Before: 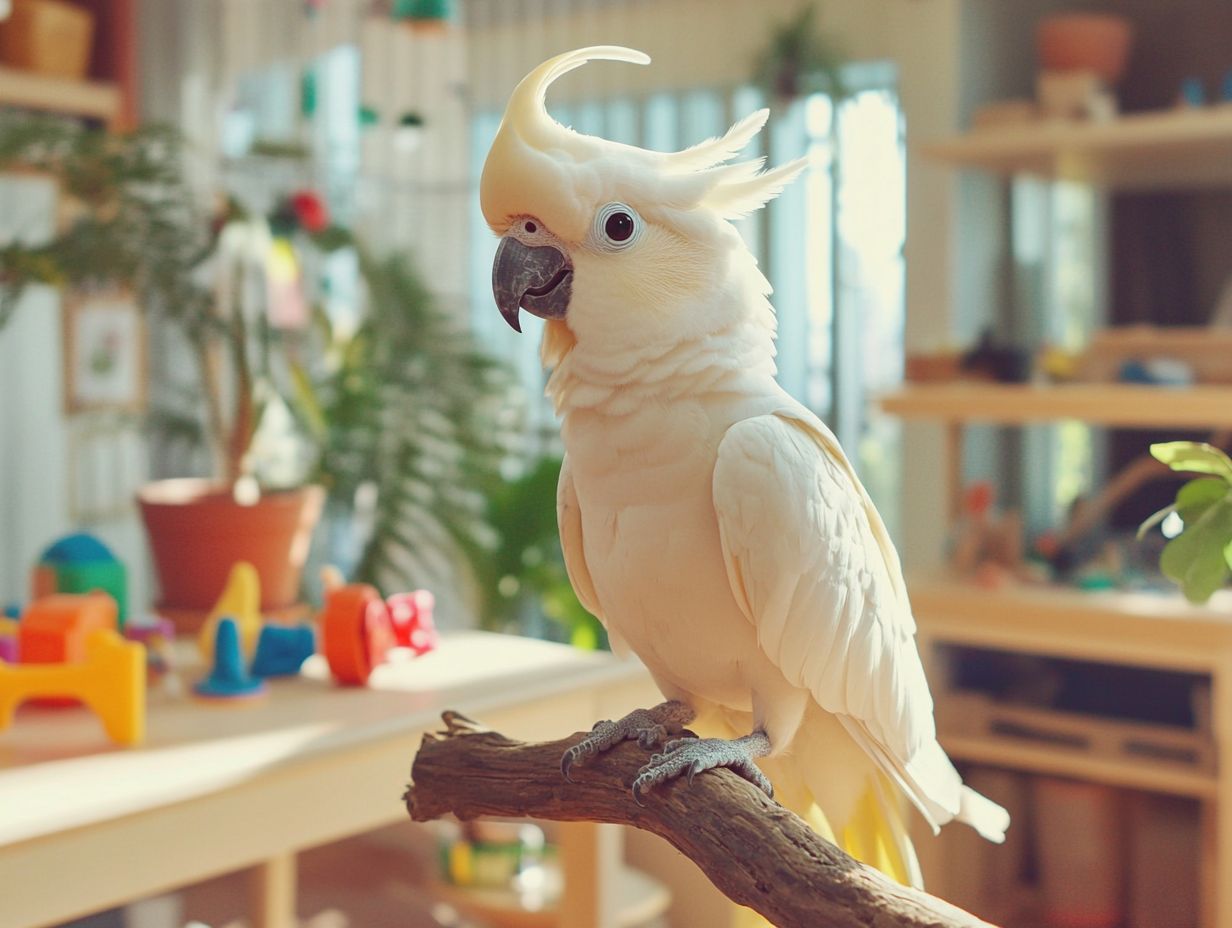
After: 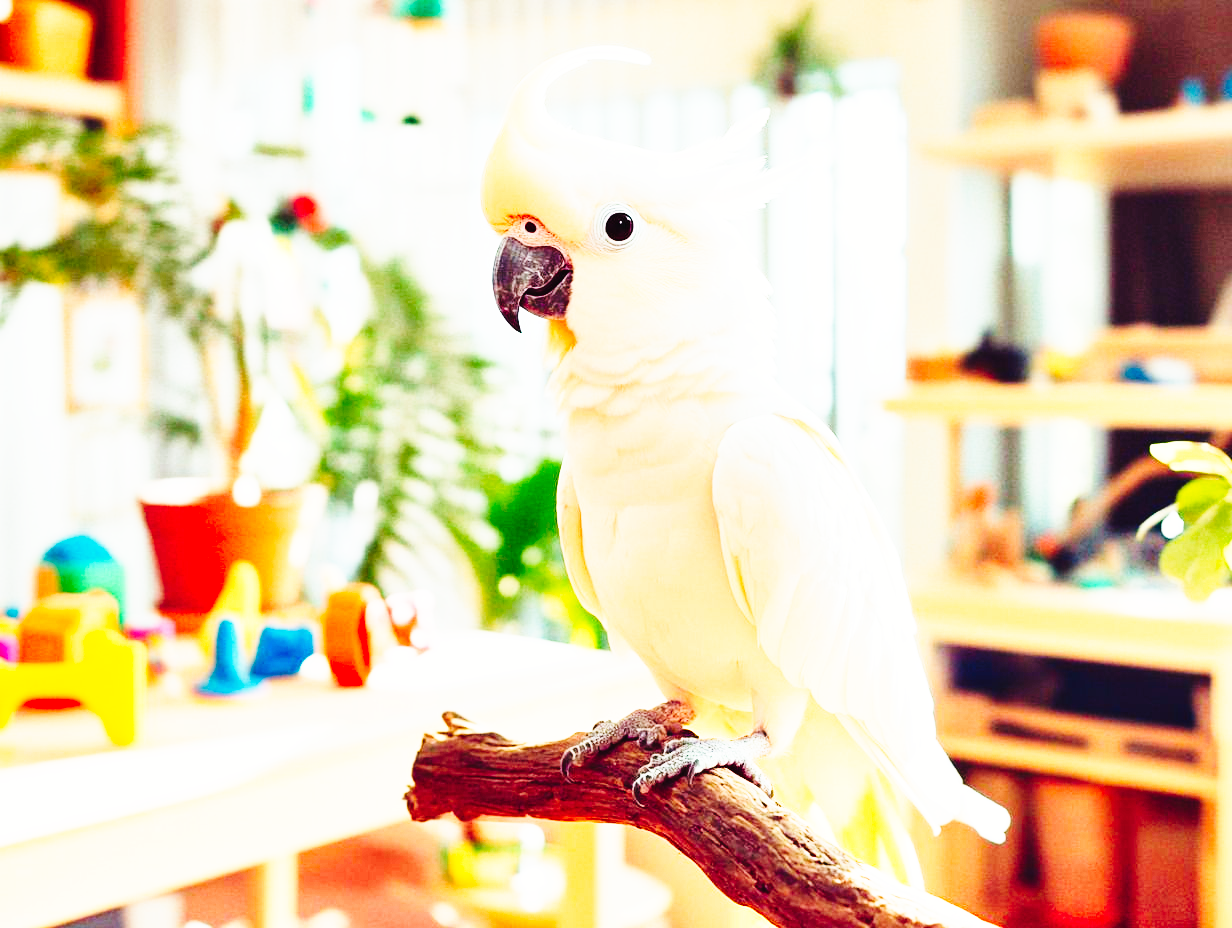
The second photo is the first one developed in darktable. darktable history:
tone curve: curves: ch0 [(0, 0) (0.003, 0.003) (0.011, 0.006) (0.025, 0.01) (0.044, 0.016) (0.069, 0.02) (0.1, 0.025) (0.136, 0.034) (0.177, 0.051) (0.224, 0.08) (0.277, 0.131) (0.335, 0.209) (0.399, 0.328) (0.468, 0.47) (0.543, 0.629) (0.623, 0.788) (0.709, 0.903) (0.801, 0.965) (0.898, 0.989) (1, 1)], preserve colors none
base curve: curves: ch0 [(0, 0) (0.032, 0.037) (0.105, 0.228) (0.435, 0.76) (0.856, 0.983) (1, 1)], preserve colors none
